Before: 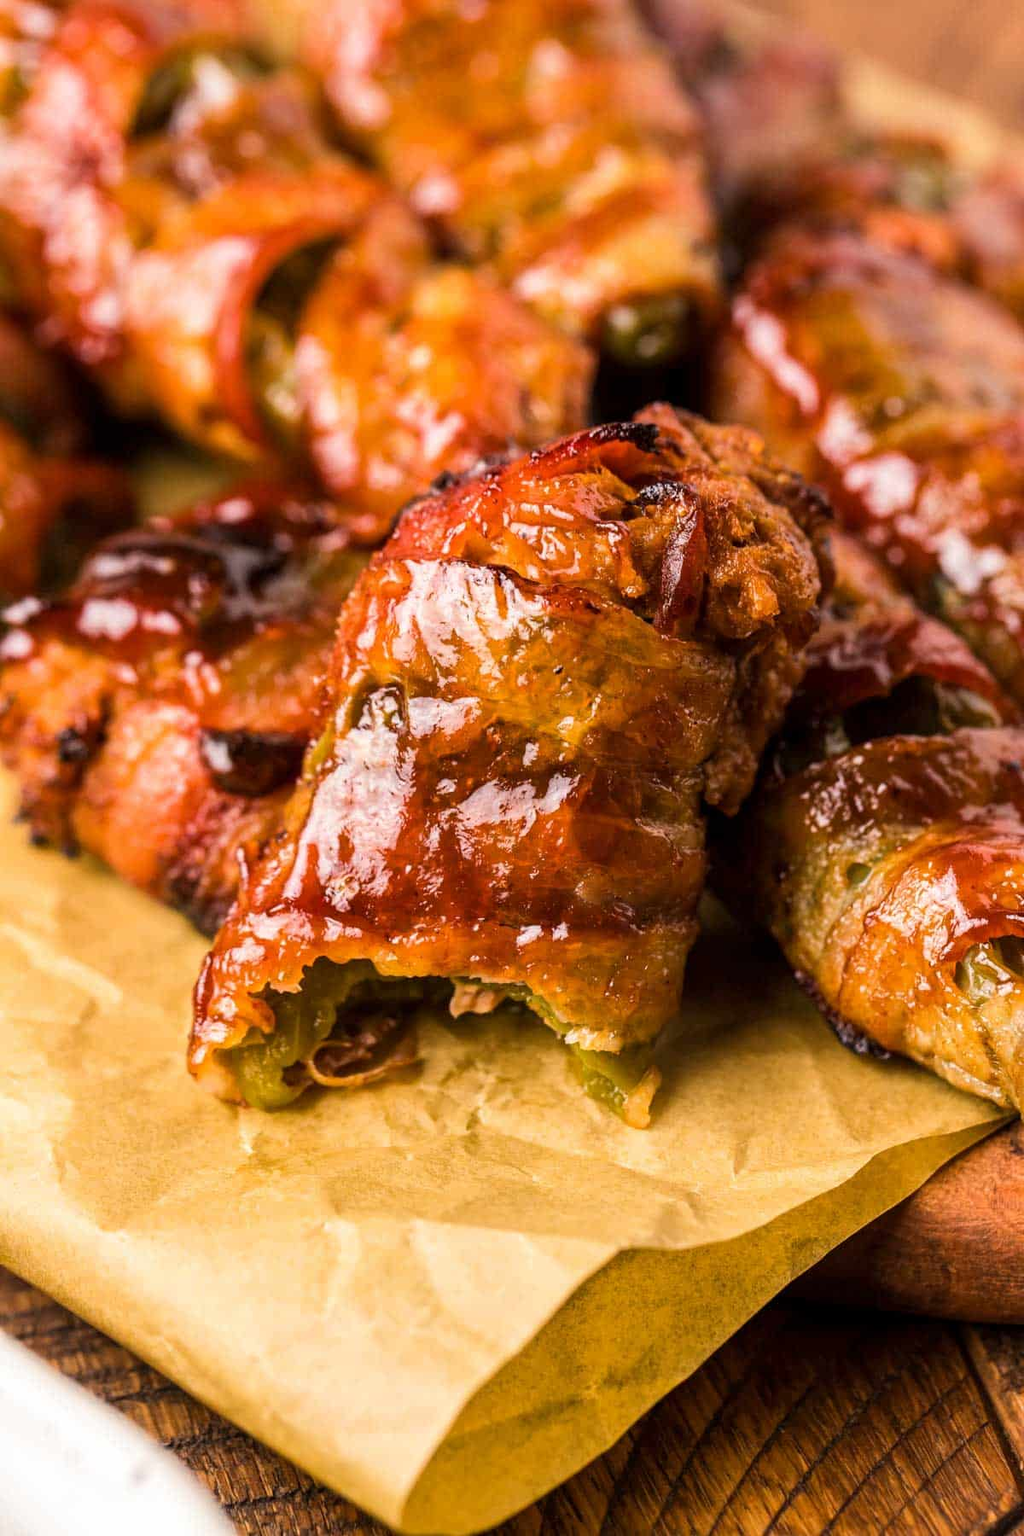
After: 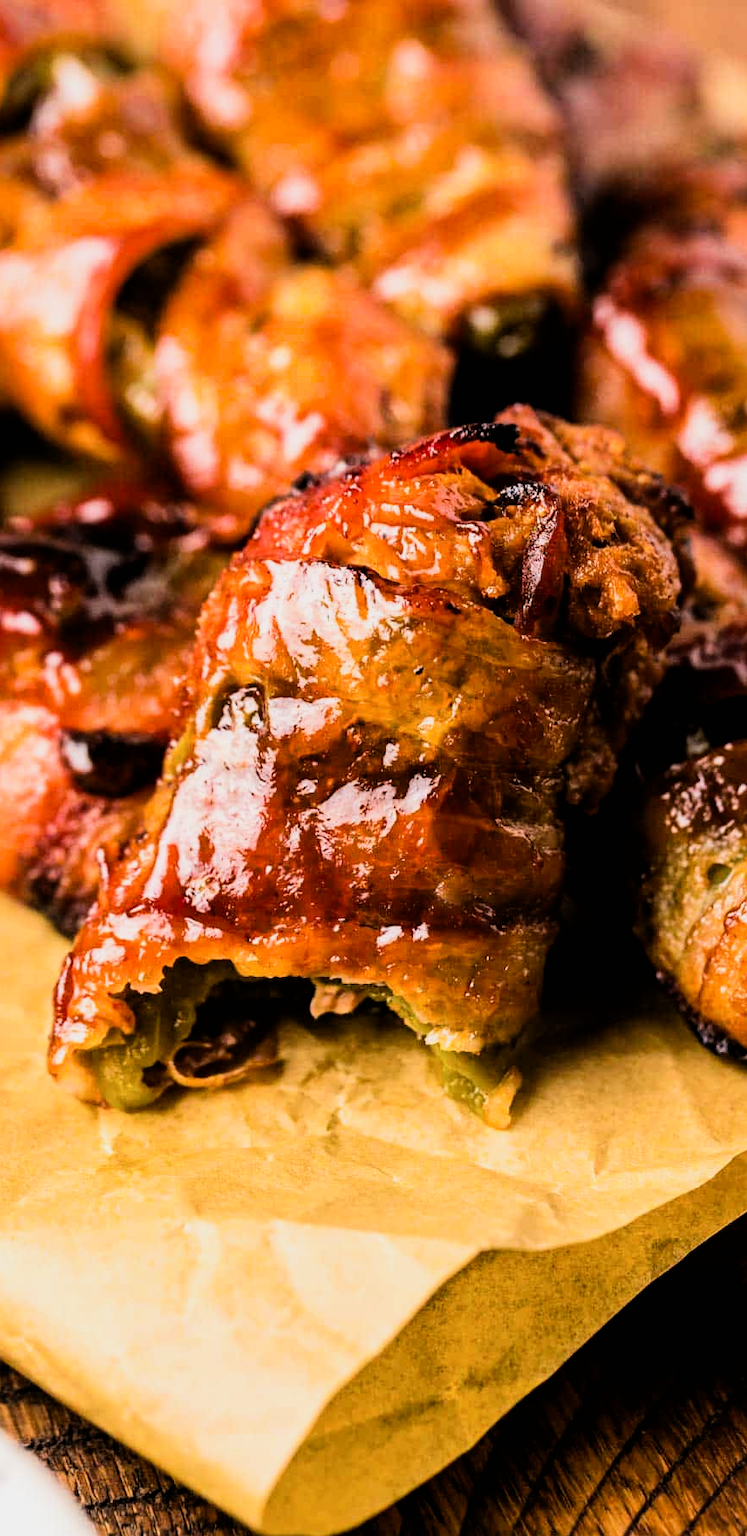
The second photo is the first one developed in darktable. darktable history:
contrast brightness saturation: contrast 0.095, brightness 0.03, saturation 0.093
filmic rgb: black relative exposure -5.03 EV, white relative exposure 3.53 EV, hardness 3.16, contrast 1.403, highlights saturation mix -48.94%
crop: left 13.729%, right 13.229%
